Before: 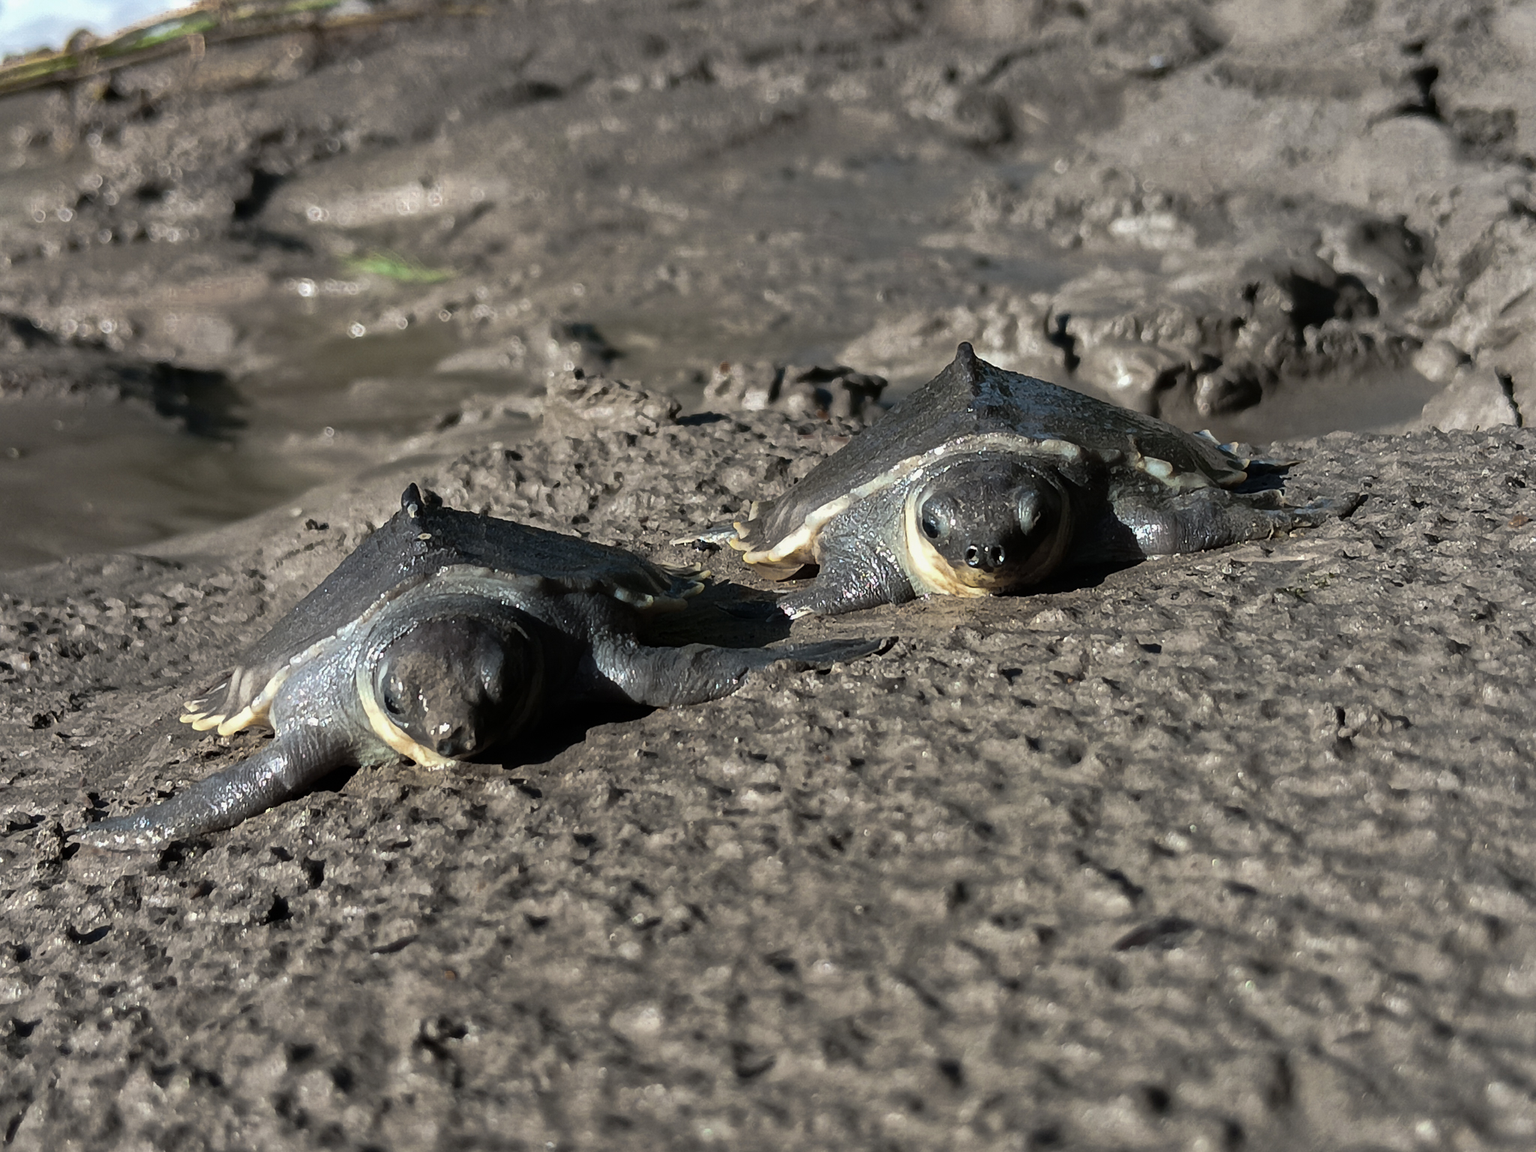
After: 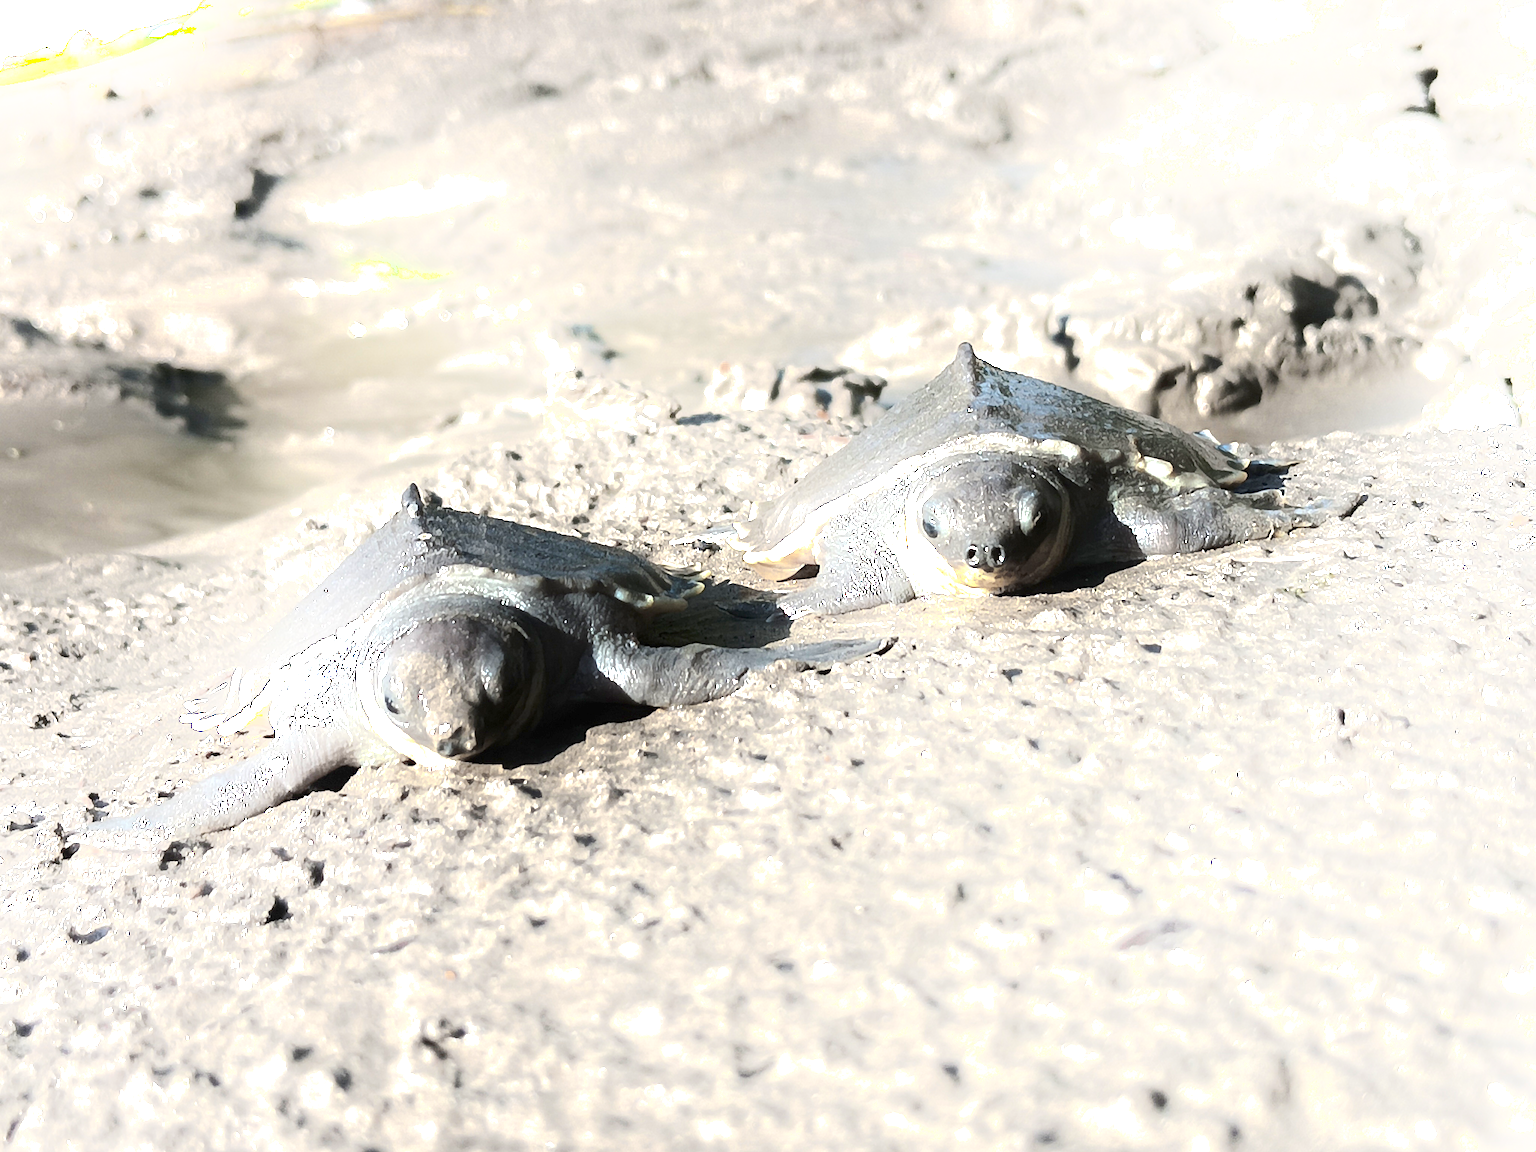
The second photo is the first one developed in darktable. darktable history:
exposure: black level correction 0, exposure 1.912 EV, compensate exposure bias true, compensate highlight preservation false
shadows and highlights: shadows -53.3, highlights 85.77, soften with gaussian
